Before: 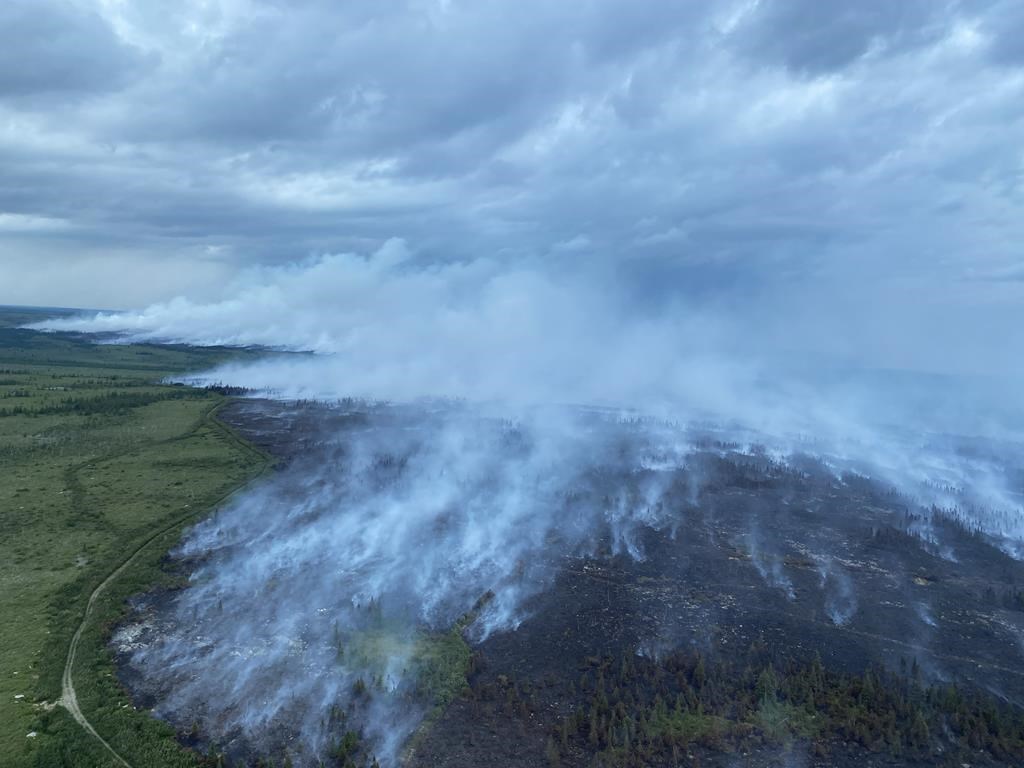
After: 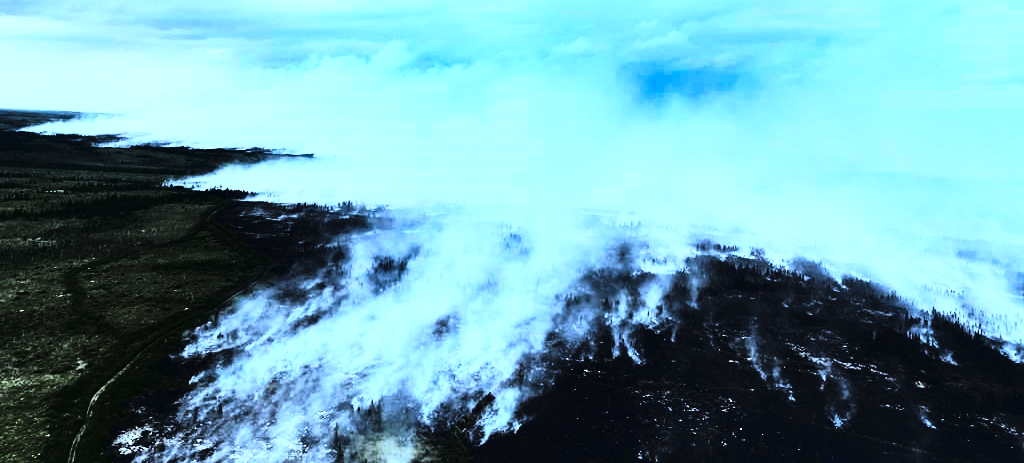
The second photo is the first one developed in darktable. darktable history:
crop and rotate: top 25.696%, bottom 13.938%
tone curve: curves: ch0 [(0, 0) (0.003, 0.01) (0.011, 0.01) (0.025, 0.011) (0.044, 0.014) (0.069, 0.018) (0.1, 0.022) (0.136, 0.026) (0.177, 0.035) (0.224, 0.051) (0.277, 0.085) (0.335, 0.158) (0.399, 0.299) (0.468, 0.457) (0.543, 0.634) (0.623, 0.801) (0.709, 0.904) (0.801, 0.963) (0.898, 0.986) (1, 1)], color space Lab, linked channels, preserve colors none
shadows and highlights: white point adjustment 0.033, soften with gaussian
contrast brightness saturation: contrast 0.415, brightness 0.045, saturation 0.262
